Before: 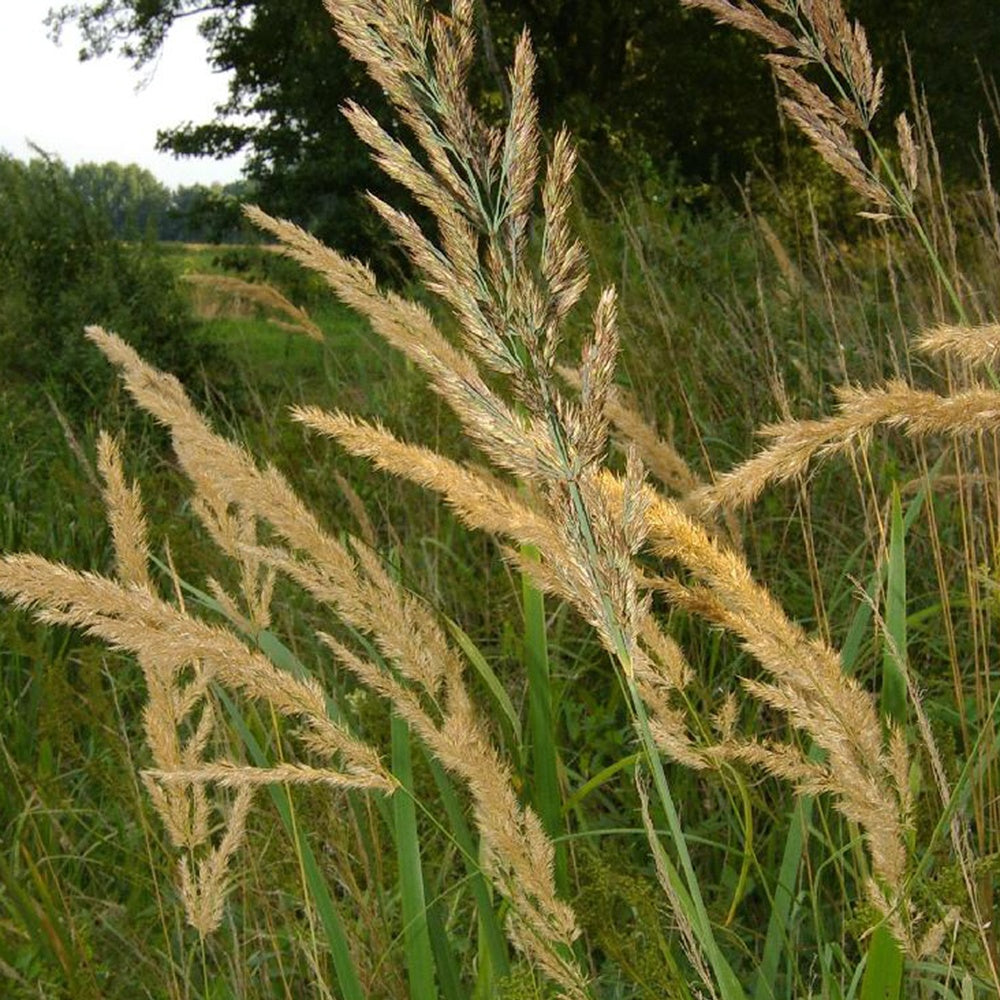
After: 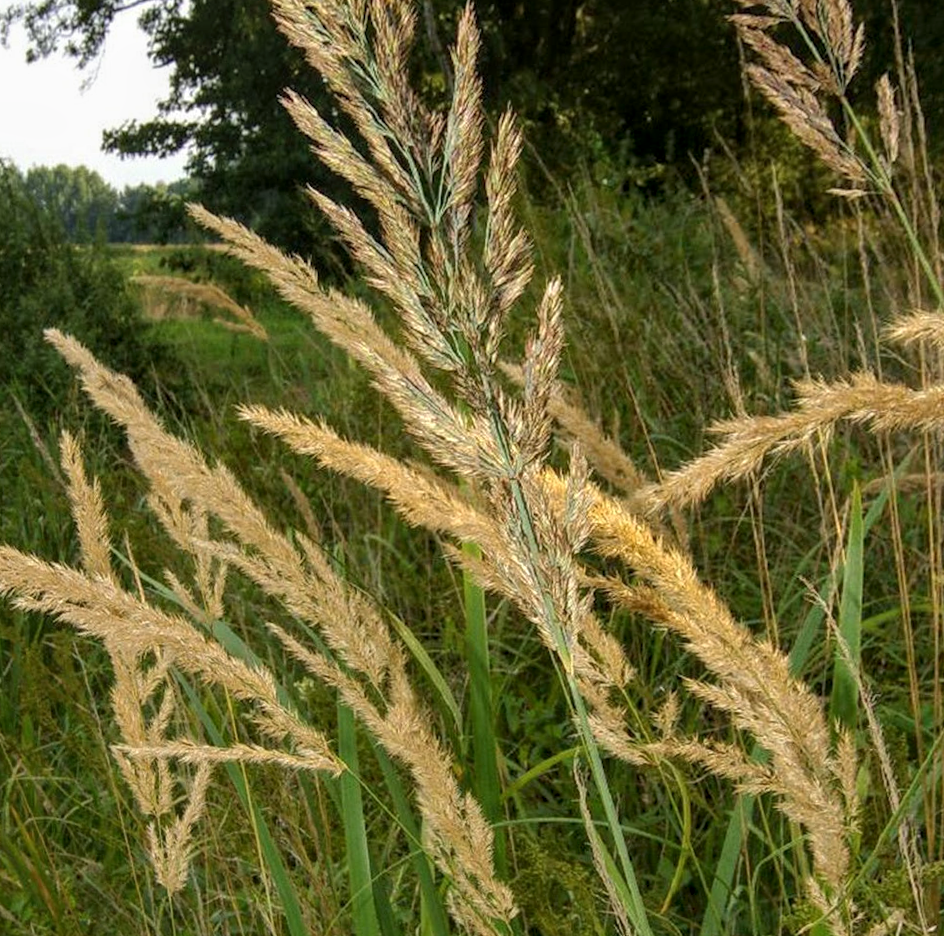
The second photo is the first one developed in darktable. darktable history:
local contrast: detail 130%
rotate and perspective: rotation 0.062°, lens shift (vertical) 0.115, lens shift (horizontal) -0.133, crop left 0.047, crop right 0.94, crop top 0.061, crop bottom 0.94
